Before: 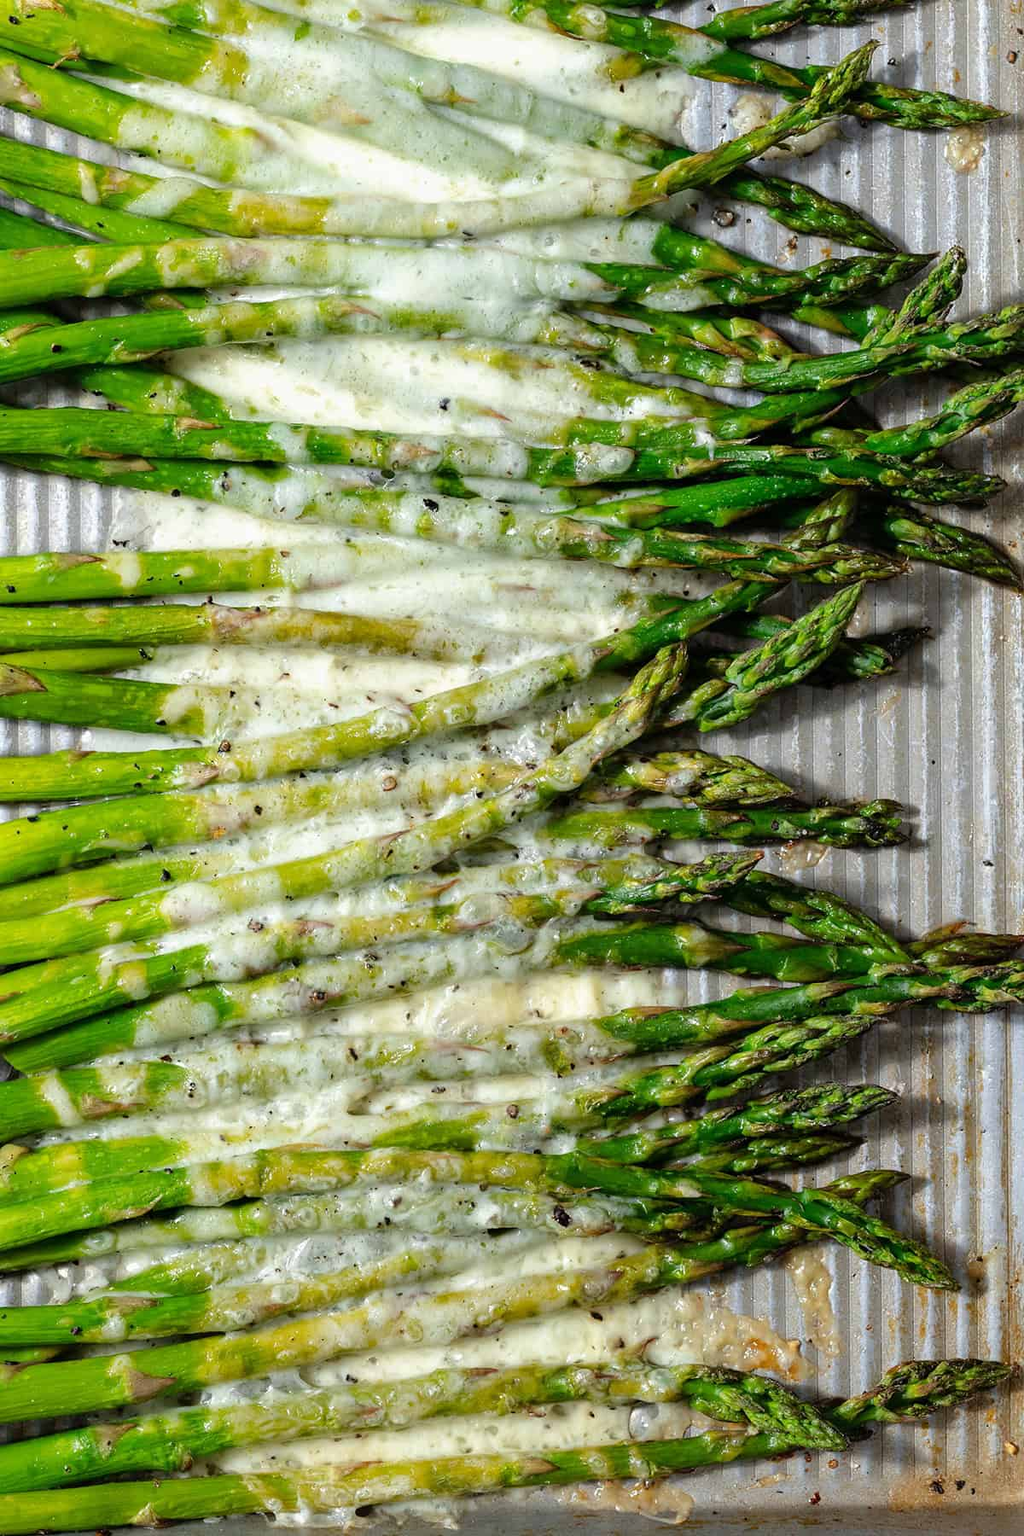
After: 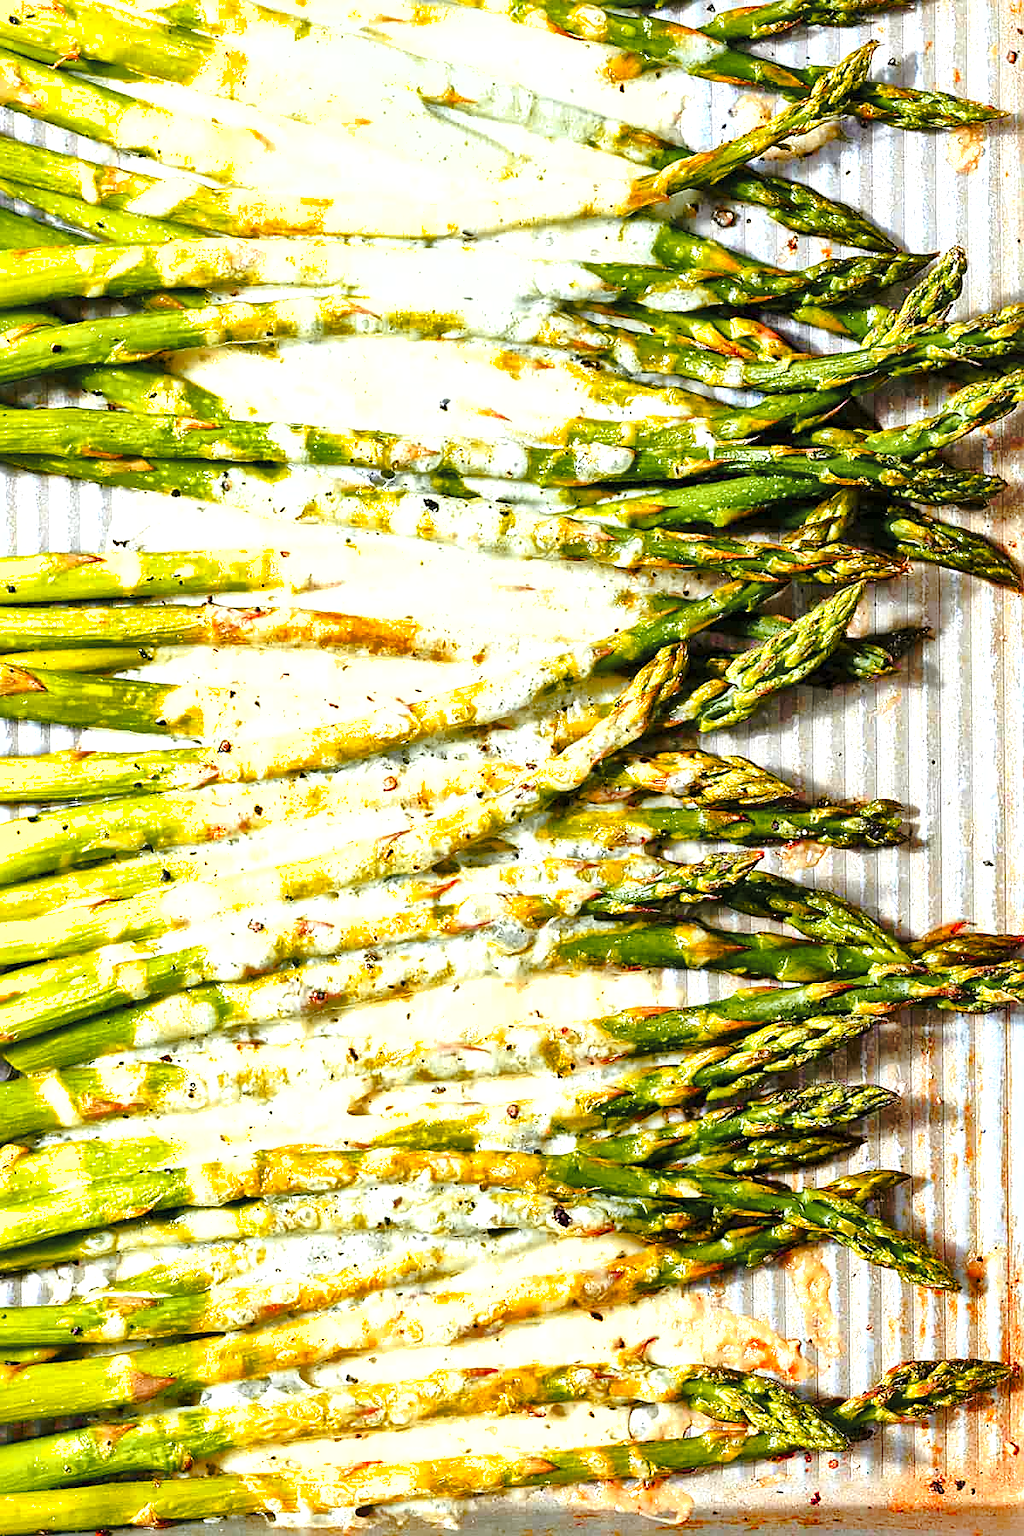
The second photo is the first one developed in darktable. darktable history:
color balance rgb: power › chroma 0.701%, power › hue 60°, linear chroma grading › global chroma 22.963%, perceptual saturation grading › global saturation 20%, perceptual saturation grading › highlights -49.911%, perceptual saturation grading › shadows 24.255%
contrast brightness saturation: contrast 0.199, brightness 0.167, saturation 0.217
shadows and highlights: on, module defaults
base curve: curves: ch0 [(0, 0) (0.073, 0.04) (0.157, 0.139) (0.492, 0.492) (0.758, 0.758) (1, 1)], preserve colors none
color zones: curves: ch1 [(0.263, 0.53) (0.376, 0.287) (0.487, 0.512) (0.748, 0.547) (1, 0.513)]; ch2 [(0.262, 0.45) (0.751, 0.477)]
local contrast: mode bilateral grid, contrast 19, coarseness 49, detail 147%, midtone range 0.2
sharpen: on, module defaults
exposure: black level correction 0, exposure 1.2 EV, compensate highlight preservation false
